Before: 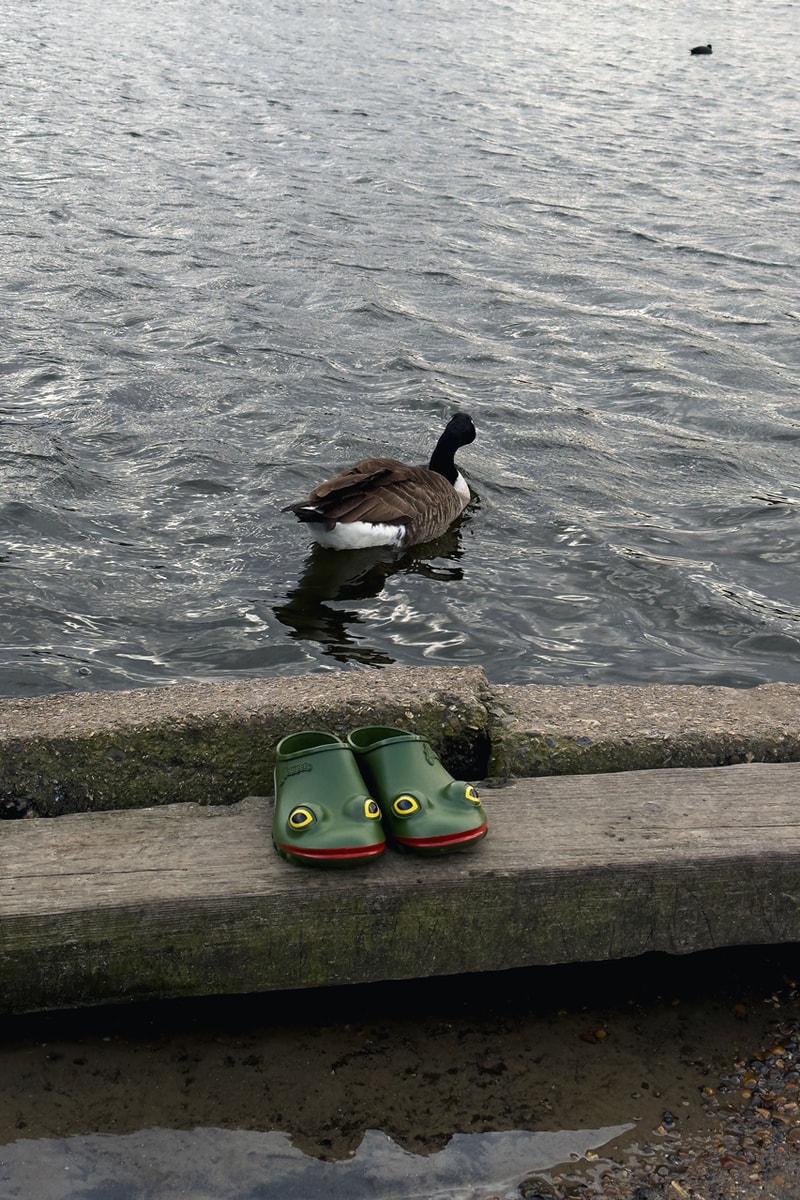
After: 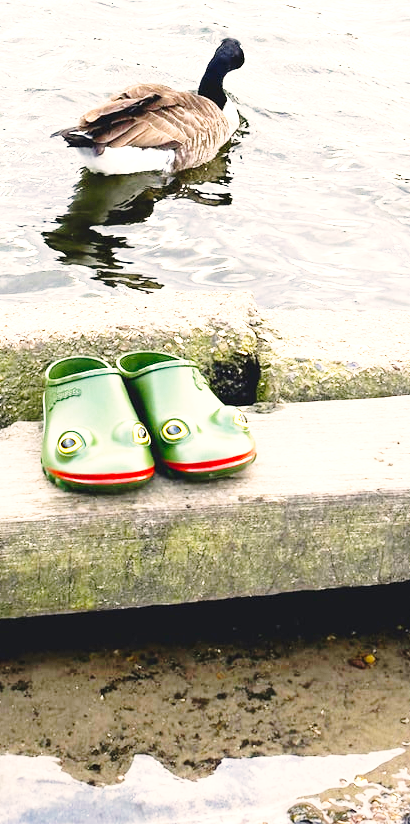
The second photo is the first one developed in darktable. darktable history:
crop and rotate: left 28.918%, top 31.264%, right 19.83%
color correction: highlights a* 3.62, highlights b* 5.13
exposure: black level correction 0, exposure 2.383 EV, compensate exposure bias true, compensate highlight preservation false
base curve: curves: ch0 [(0, 0) (0.028, 0.03) (0.105, 0.232) (0.387, 0.748) (0.754, 0.968) (1, 1)], preserve colors none
